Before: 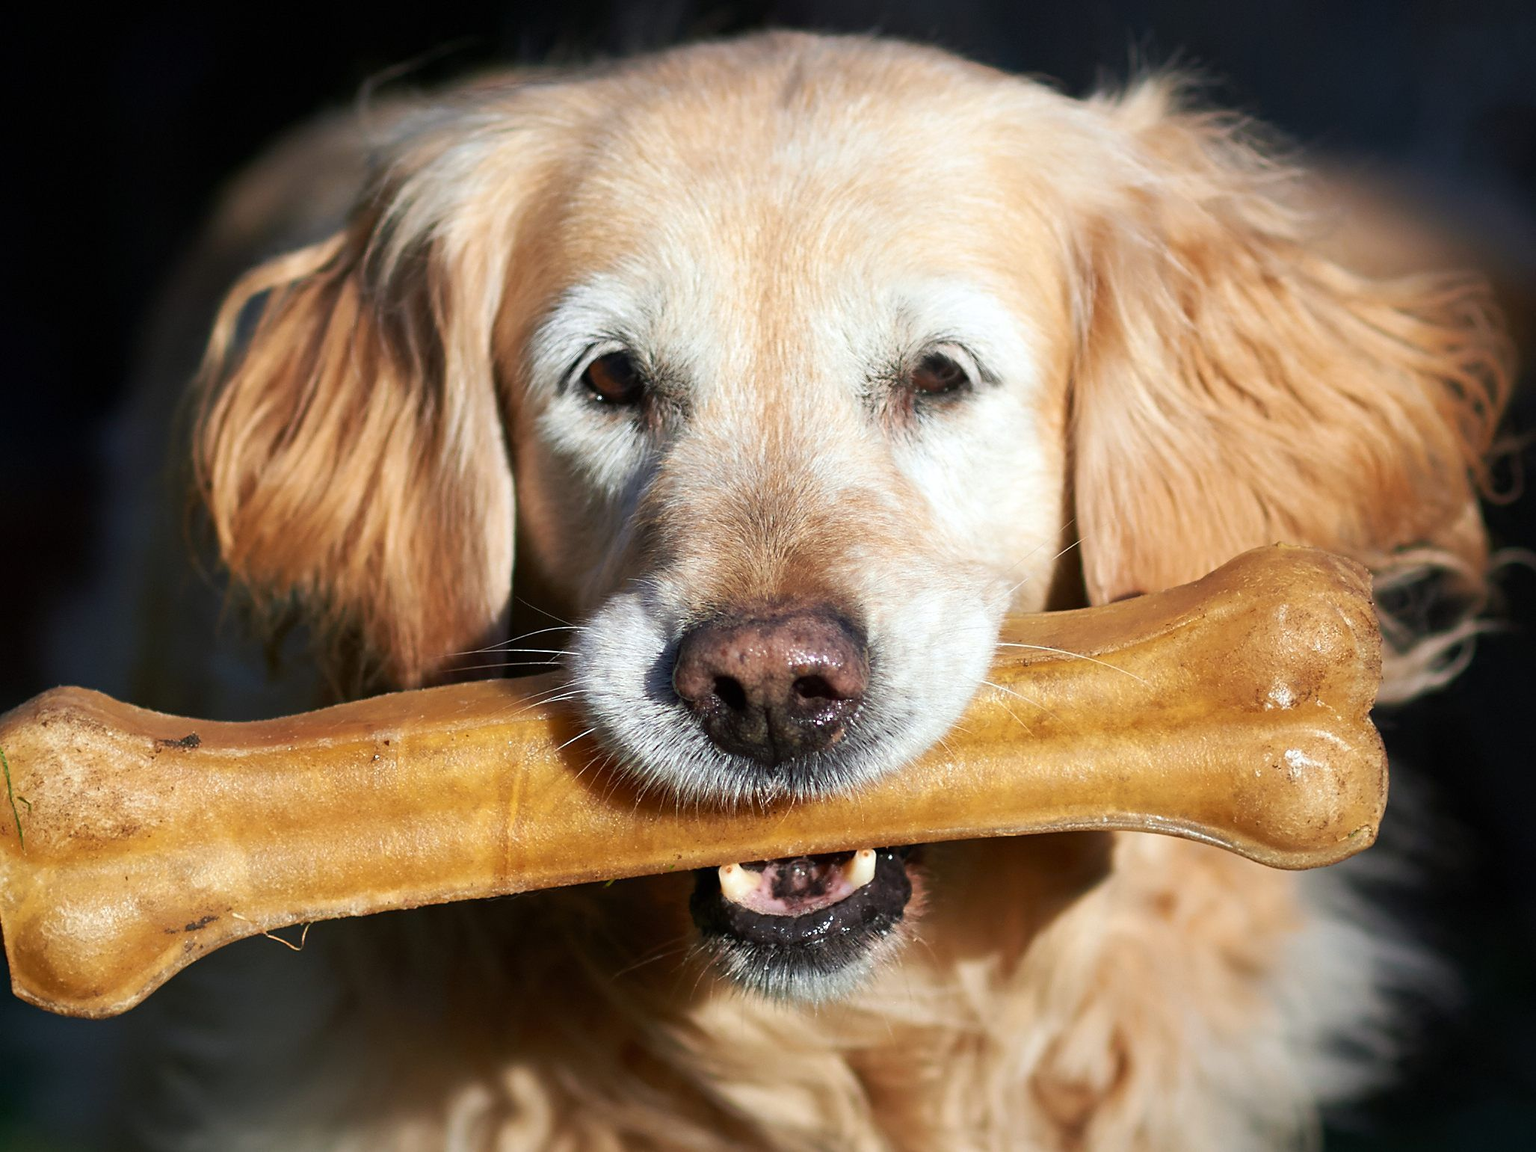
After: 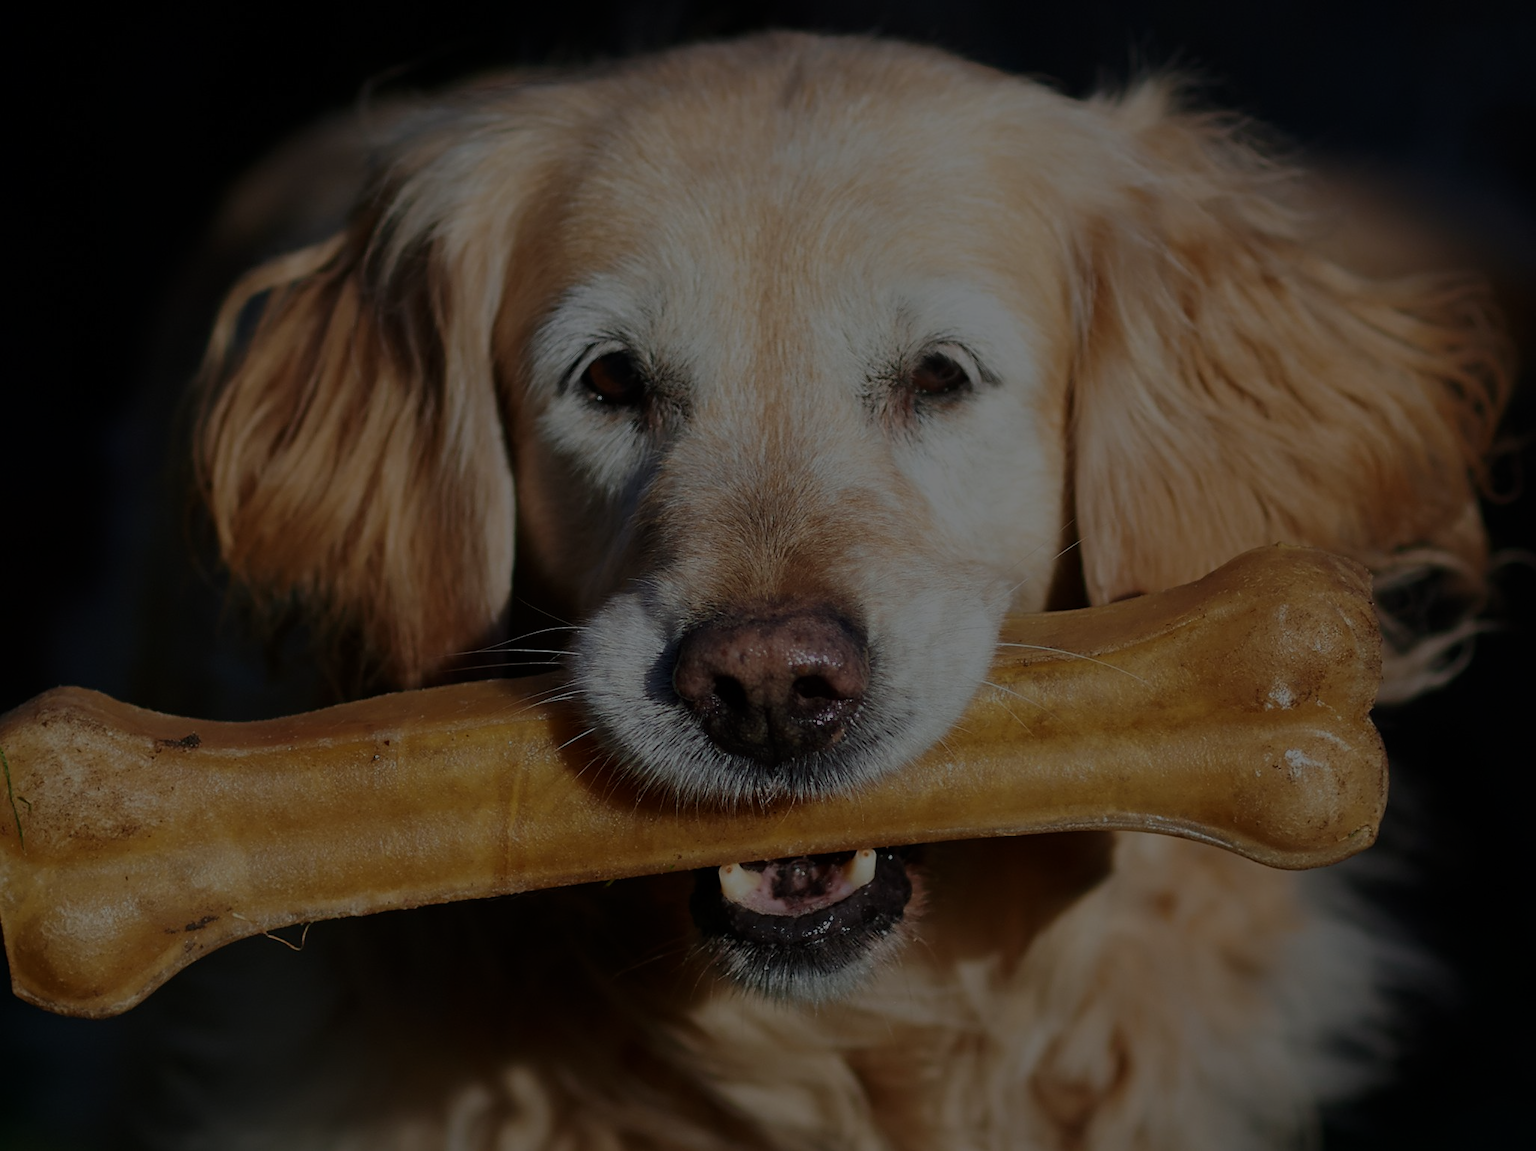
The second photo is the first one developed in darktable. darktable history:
base curve: preserve colors none
exposure: exposure -2.397 EV, compensate exposure bias true, compensate highlight preservation false
